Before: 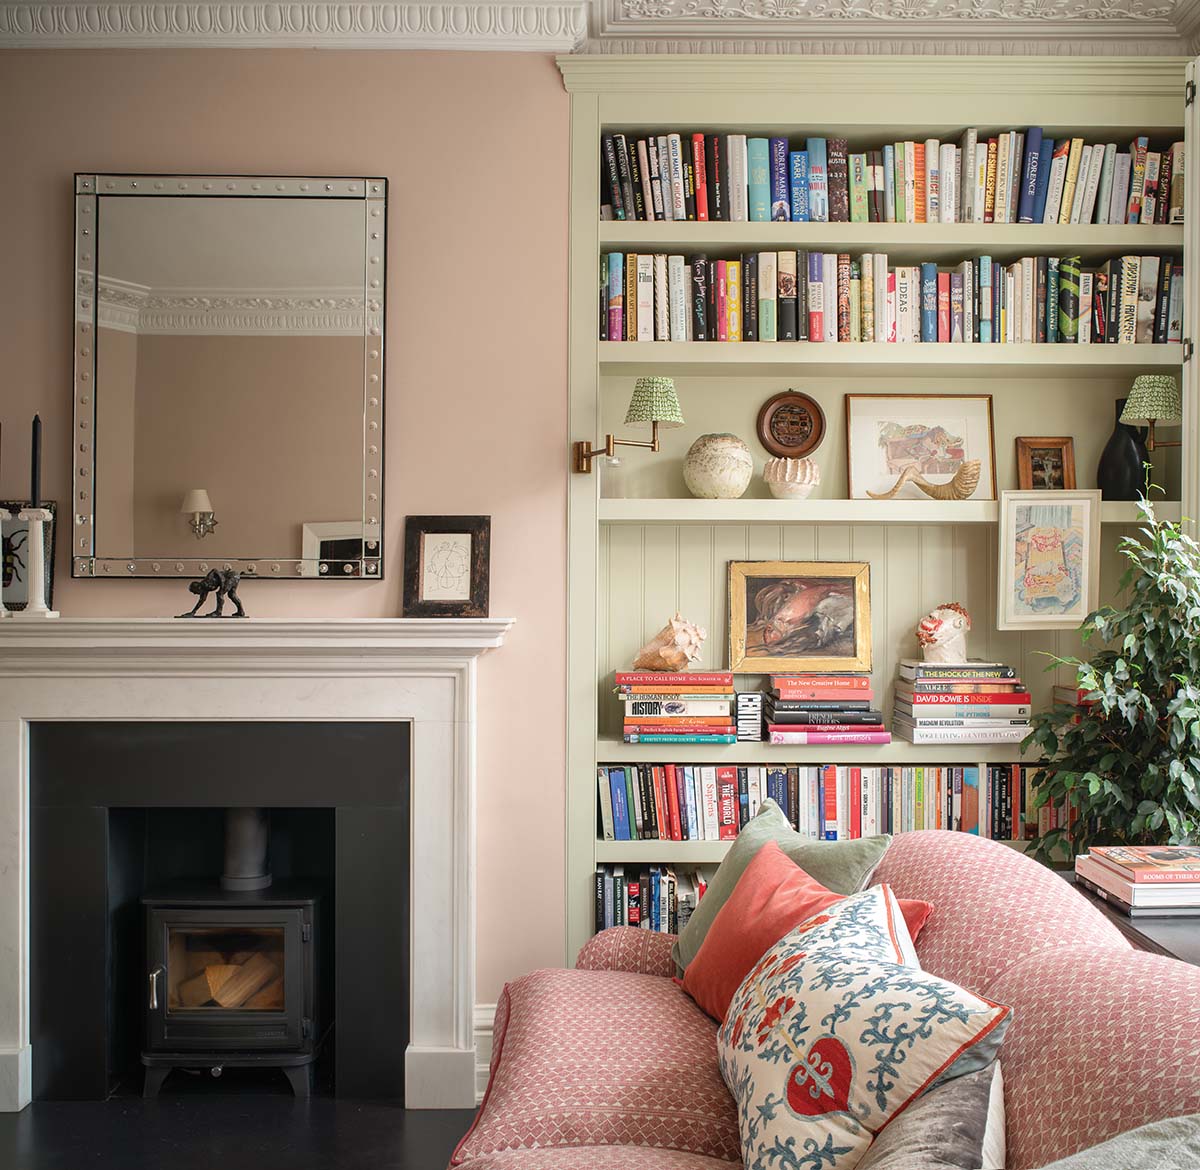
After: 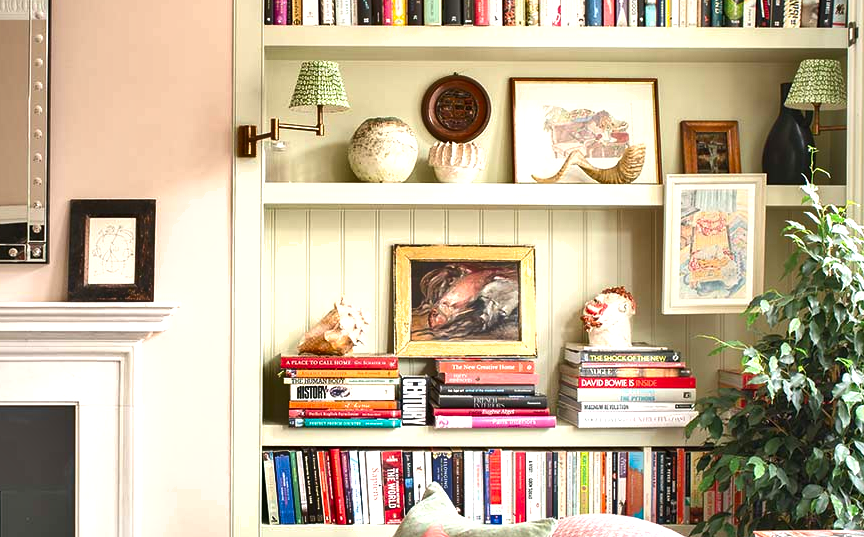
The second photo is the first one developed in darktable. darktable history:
shadows and highlights: shadows 60, soften with gaussian
crop and rotate: left 27.938%, top 27.046%, bottom 27.046%
color balance rgb: perceptual saturation grading › global saturation 10%
exposure: exposure 0.766 EV, compensate highlight preservation false
